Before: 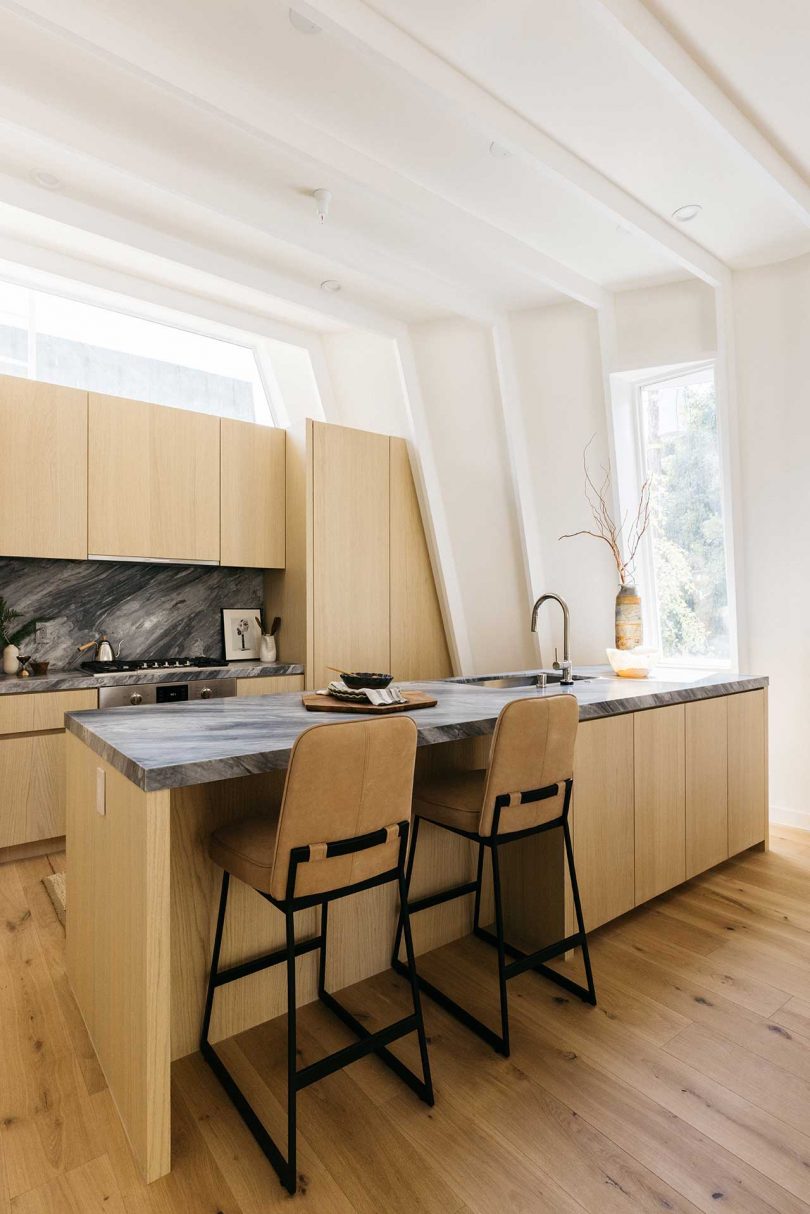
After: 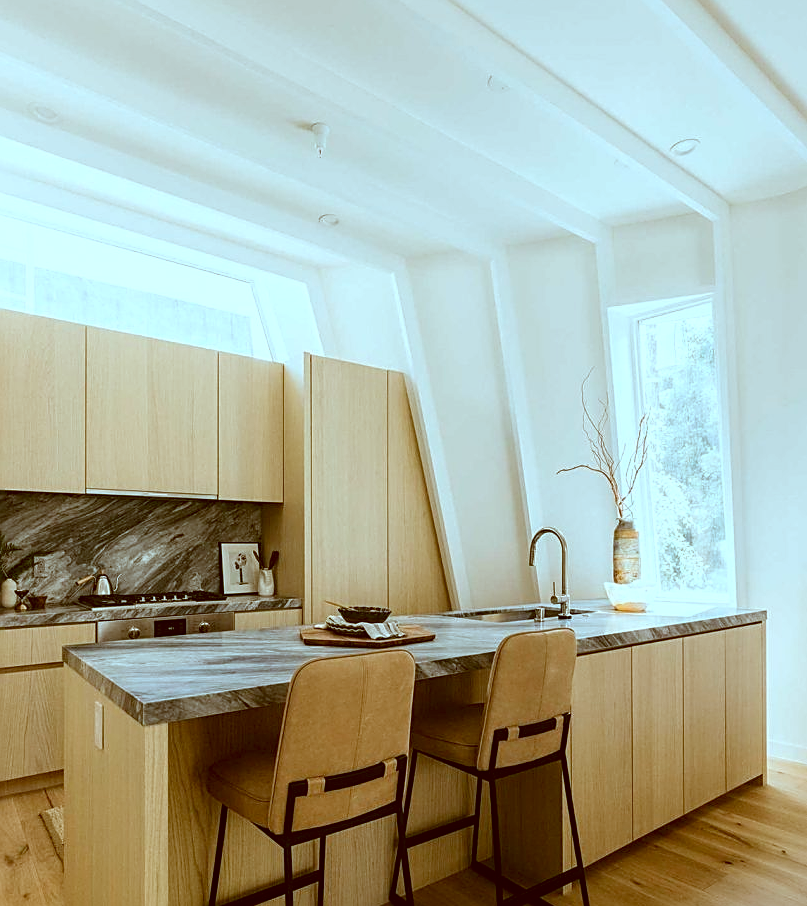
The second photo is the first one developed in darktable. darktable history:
contrast equalizer: y [[0.528, 0.548, 0.563, 0.562, 0.546, 0.526], [0.55 ×6], [0 ×6], [0 ×6], [0 ×6]], mix -0.283
crop: left 0.283%, top 5.515%, bottom 19.848%
local contrast: on, module defaults
color correction: highlights a* -14.24, highlights b* -16.06, shadows a* 10.05, shadows b* 29.91
sharpen: amount 0.586
